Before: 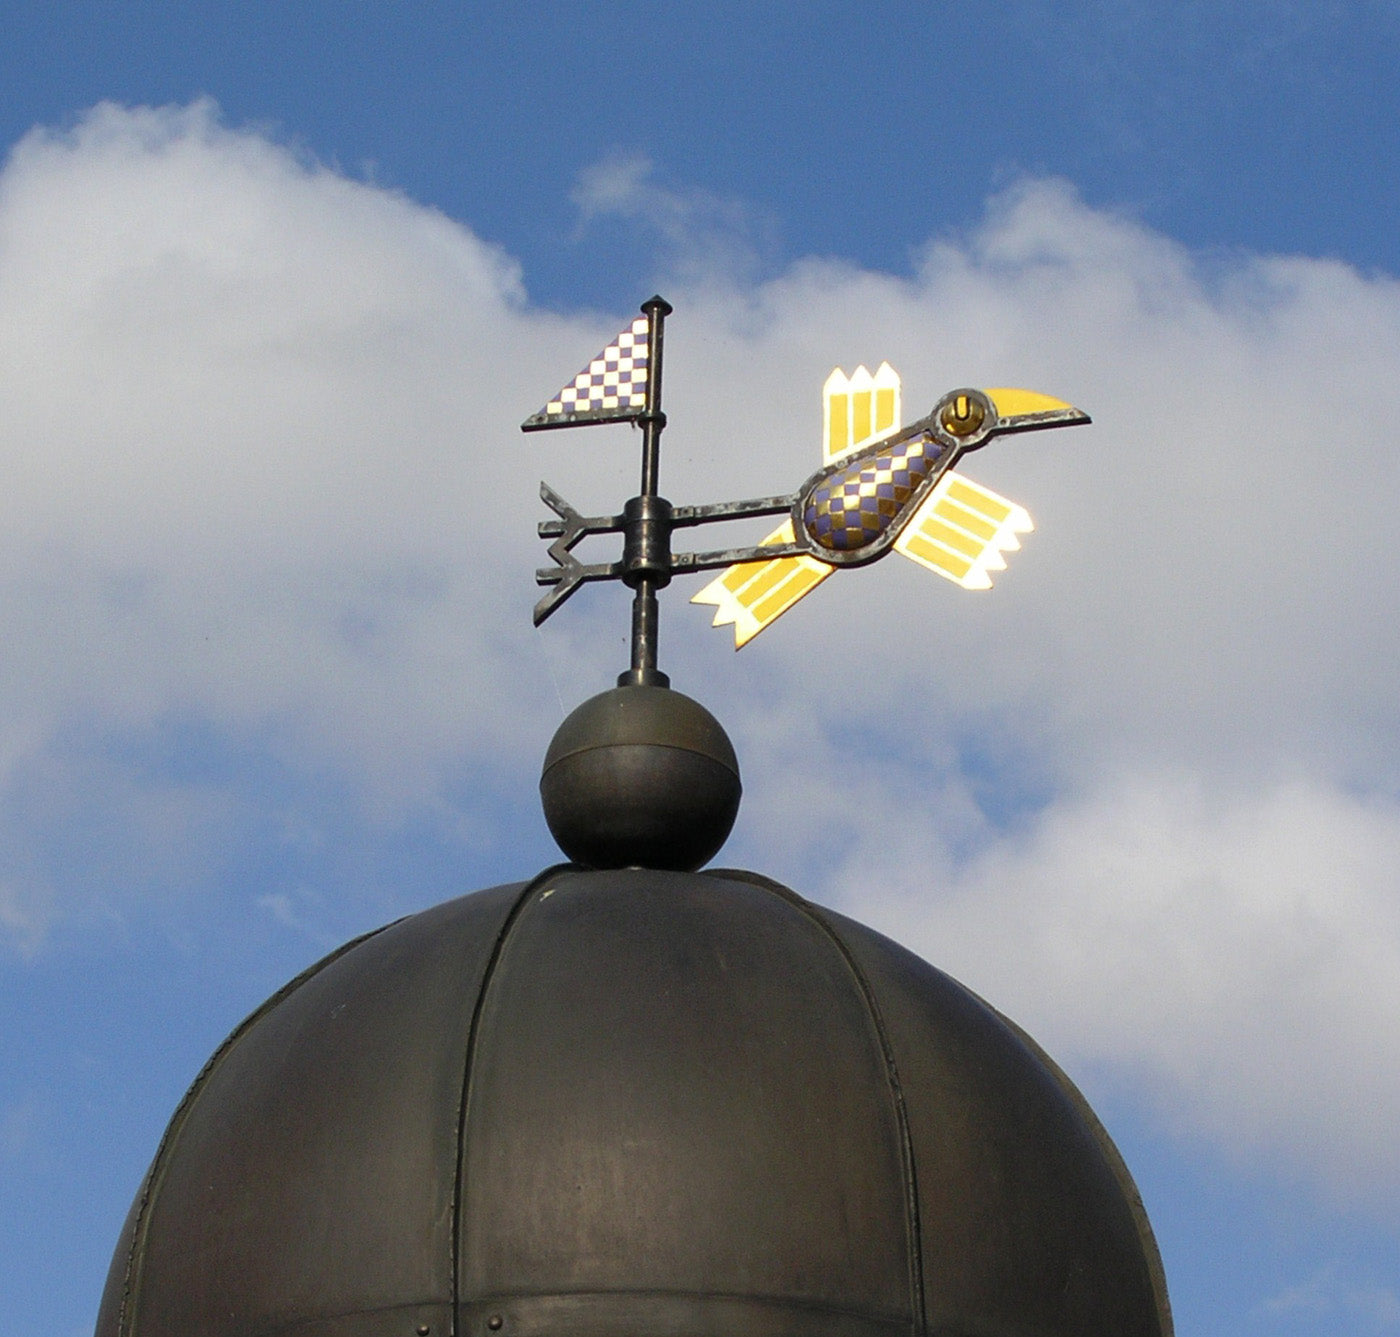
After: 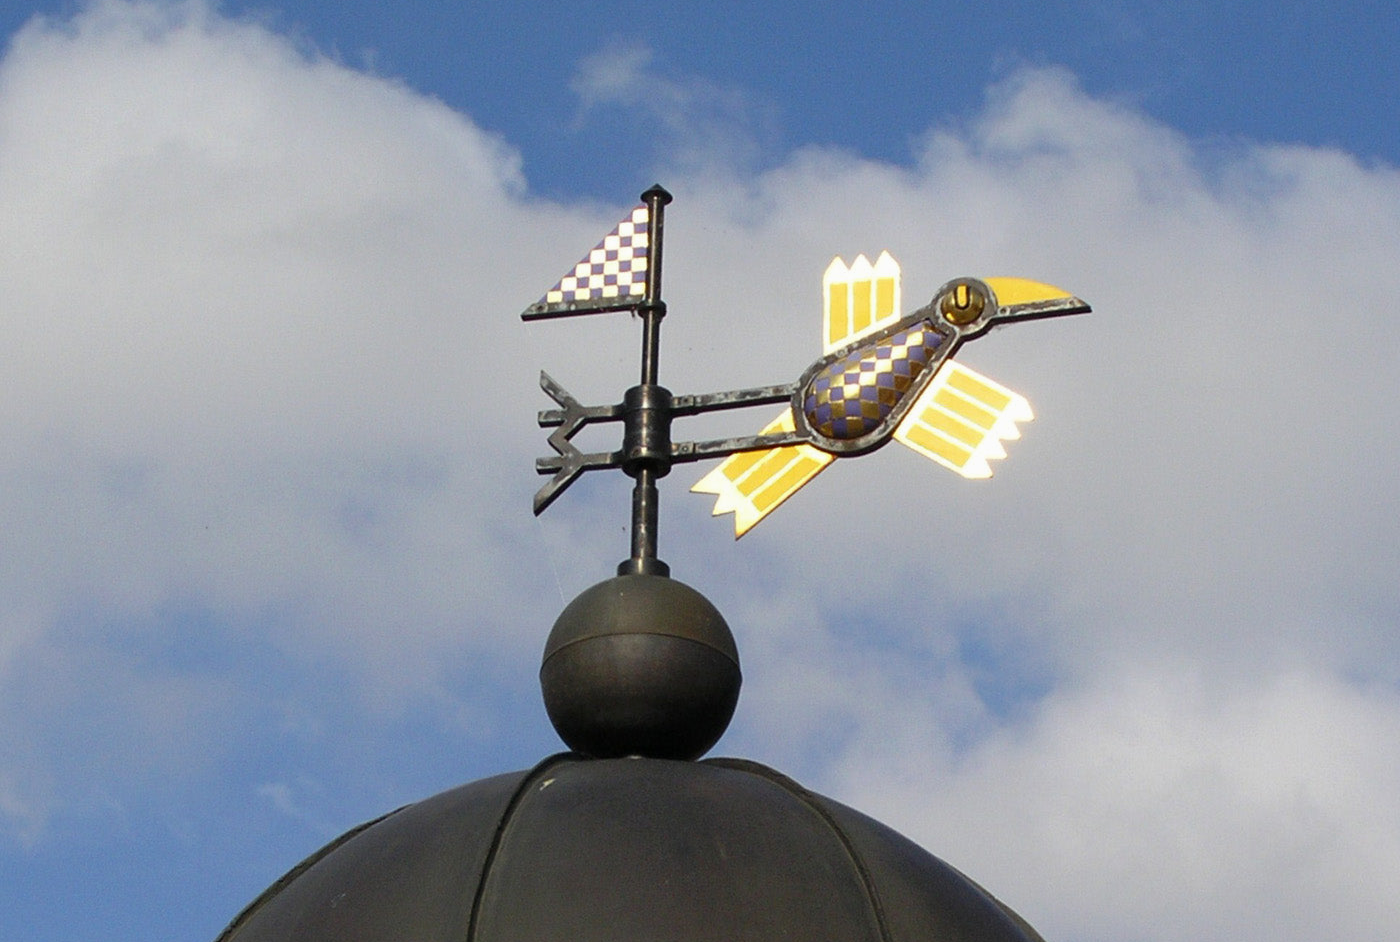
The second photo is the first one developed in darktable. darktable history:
exposure: exposure -0.045 EV, compensate highlight preservation false
crop and rotate: top 8.371%, bottom 21.101%
